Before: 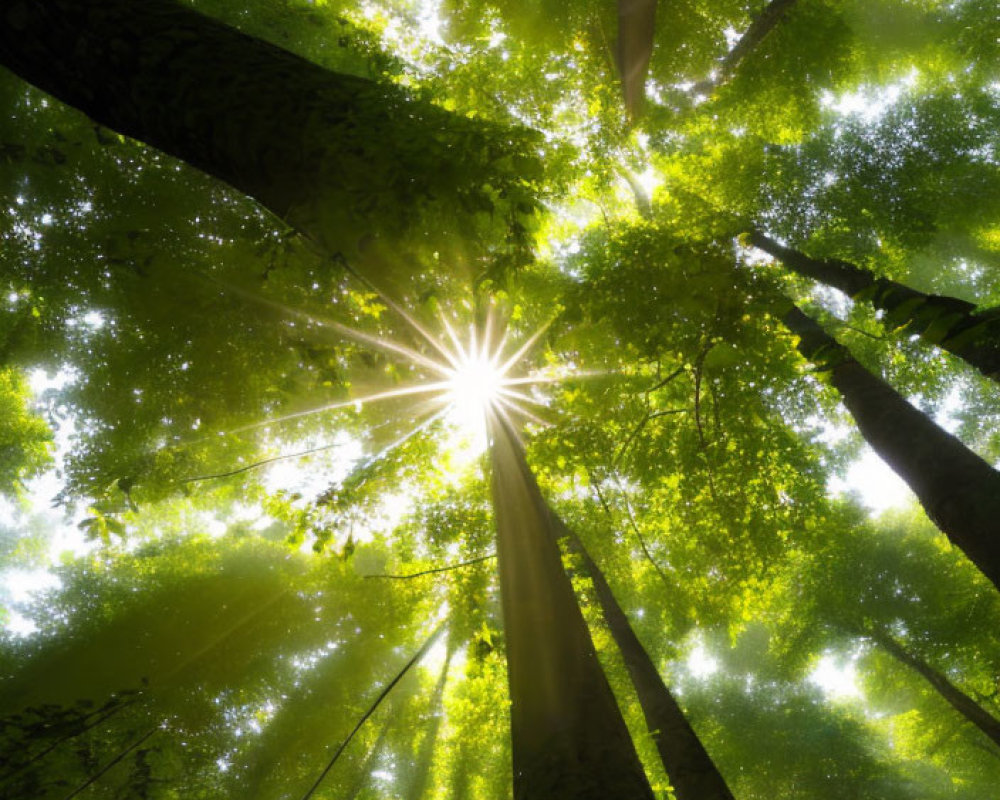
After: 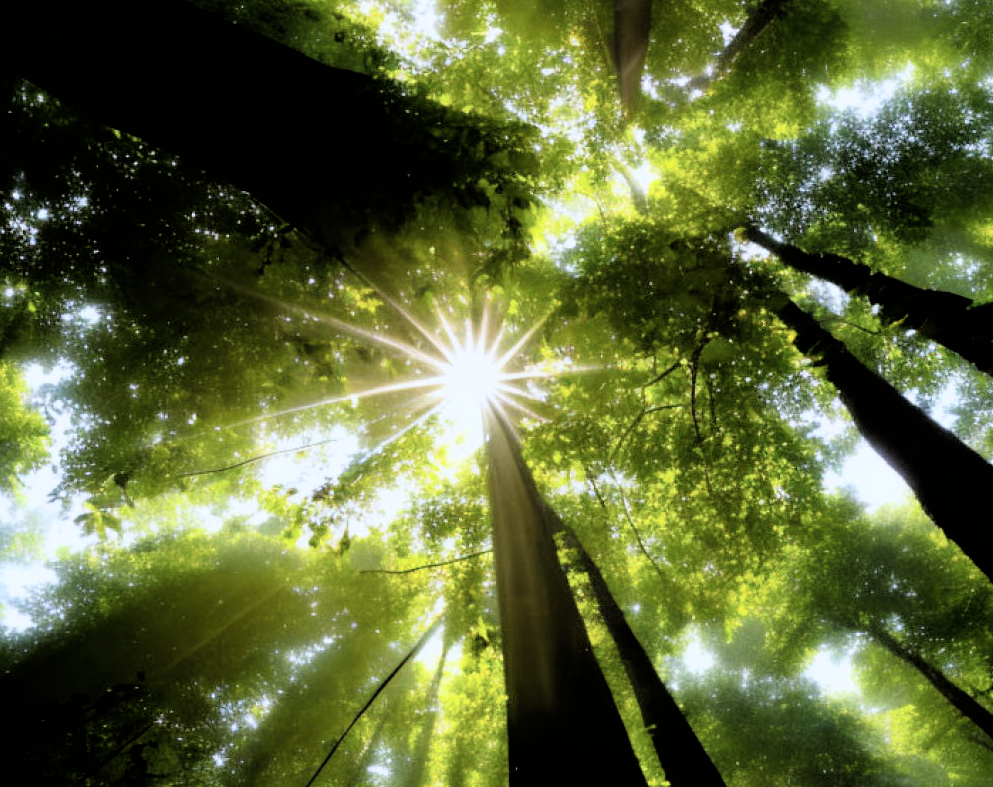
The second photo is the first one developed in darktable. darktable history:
filmic rgb: black relative exposure -3.7 EV, white relative exposure 2.79 EV, threshold 2.98 EV, dynamic range scaling -4.69%, hardness 3.05, color science v6 (2022), enable highlight reconstruction true
crop: left 0.416%, top 0.685%, right 0.232%, bottom 0.892%
color correction: highlights a* -0.811, highlights b* -9.44
